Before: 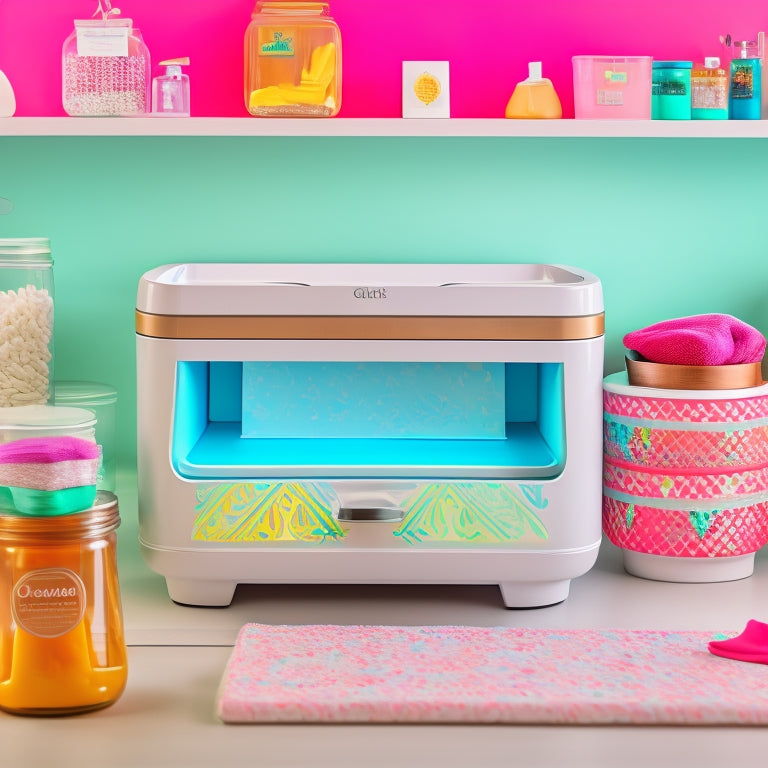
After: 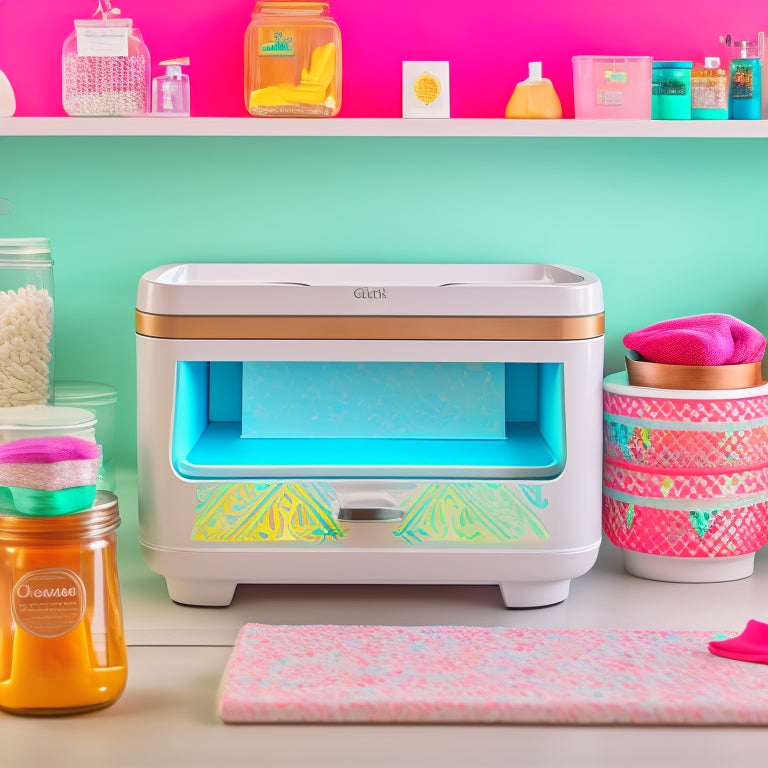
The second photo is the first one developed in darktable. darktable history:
tone equalizer: -7 EV 0.153 EV, -6 EV 0.637 EV, -5 EV 1.19 EV, -4 EV 1.36 EV, -3 EV 1.14 EV, -2 EV 0.6 EV, -1 EV 0.146 EV
